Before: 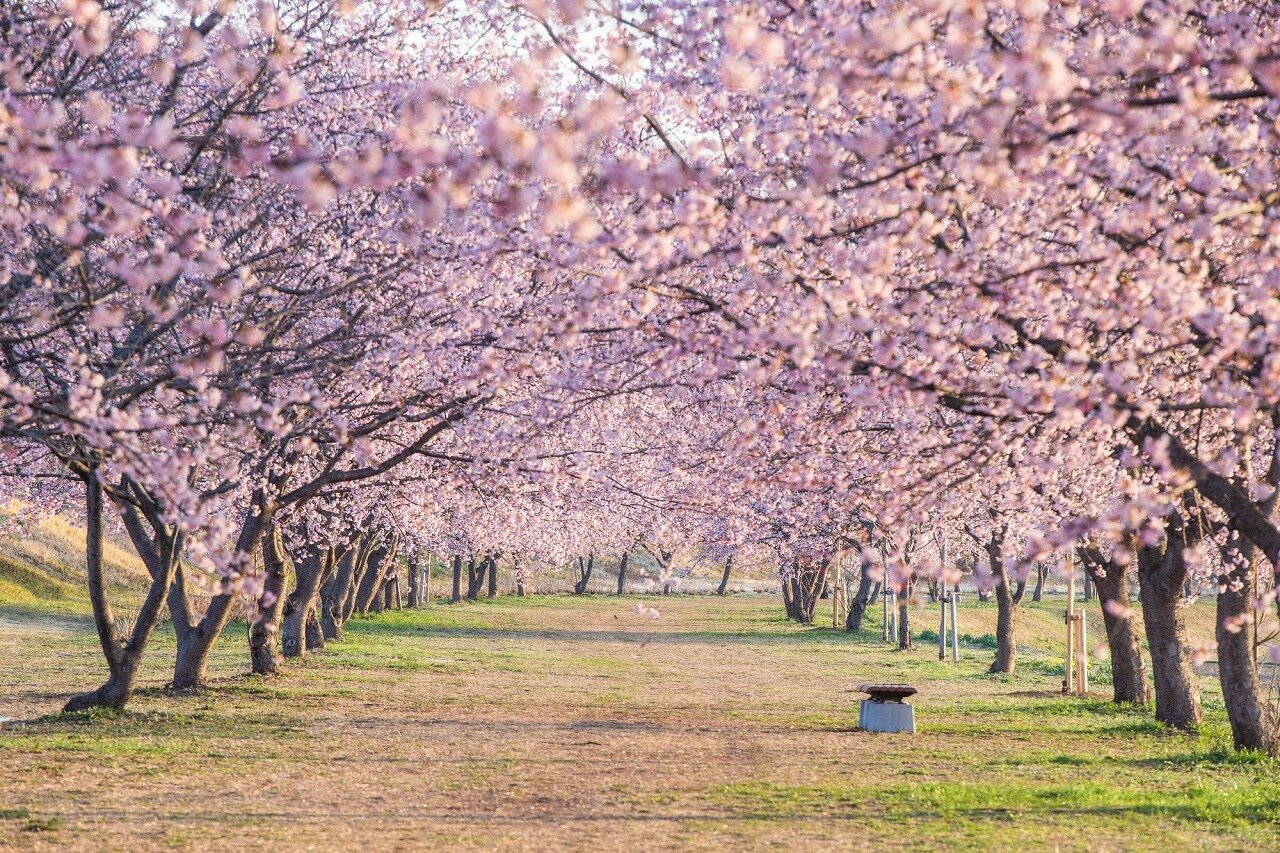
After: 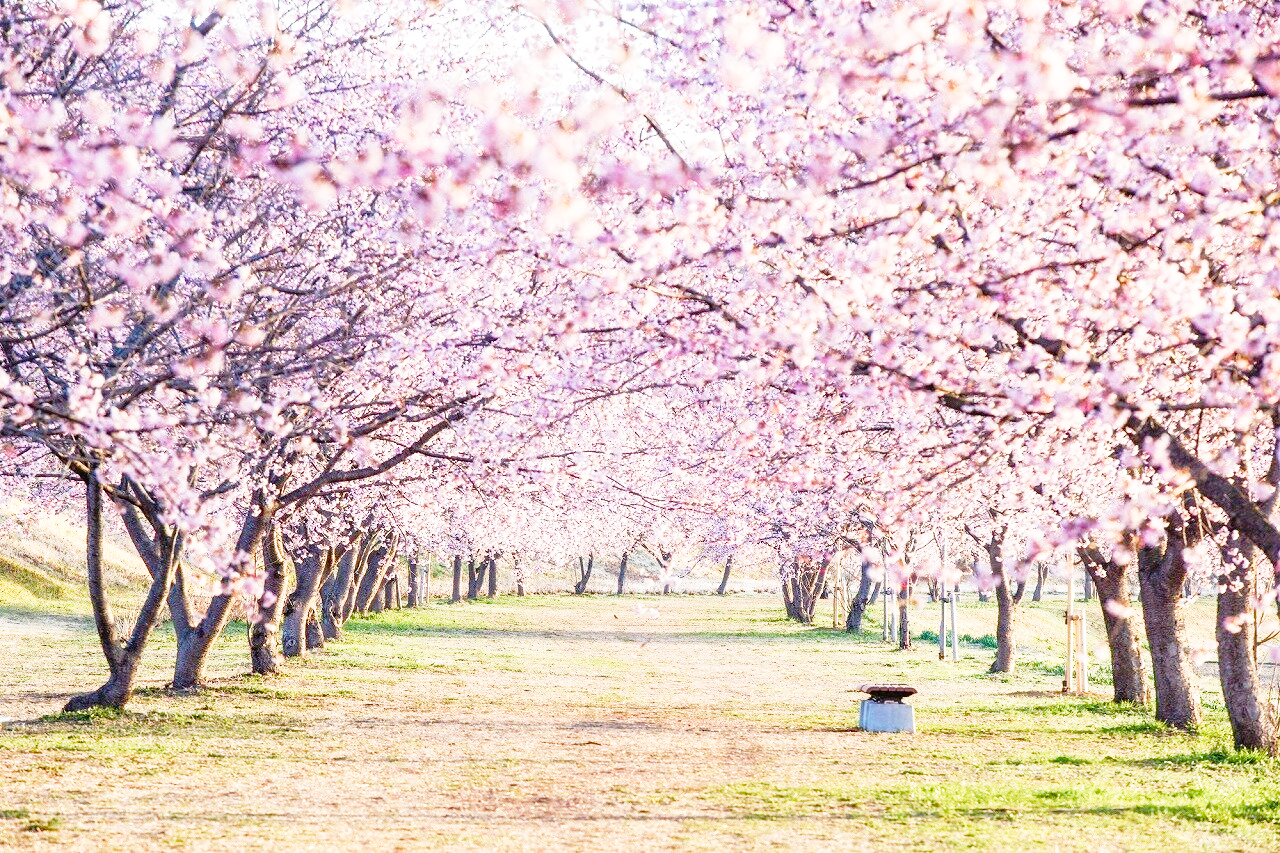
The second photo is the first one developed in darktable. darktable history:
color balance rgb: perceptual saturation grading › global saturation 20%, perceptual saturation grading › highlights -50%, perceptual saturation grading › shadows 30%
base curve: curves: ch0 [(0, 0) (0.012, 0.01) (0.073, 0.168) (0.31, 0.711) (0.645, 0.957) (1, 1)], preserve colors none
